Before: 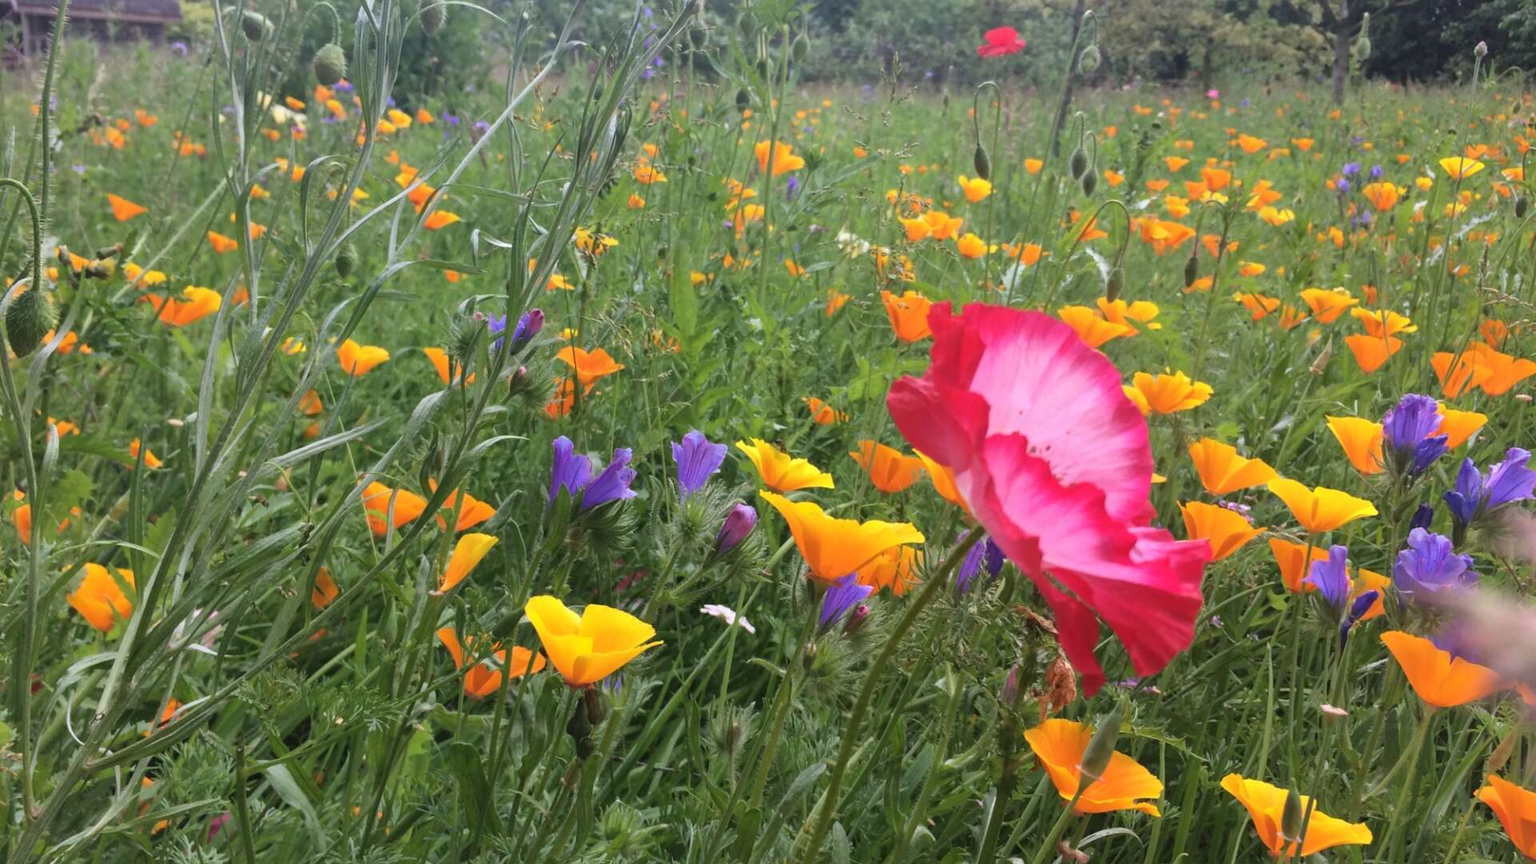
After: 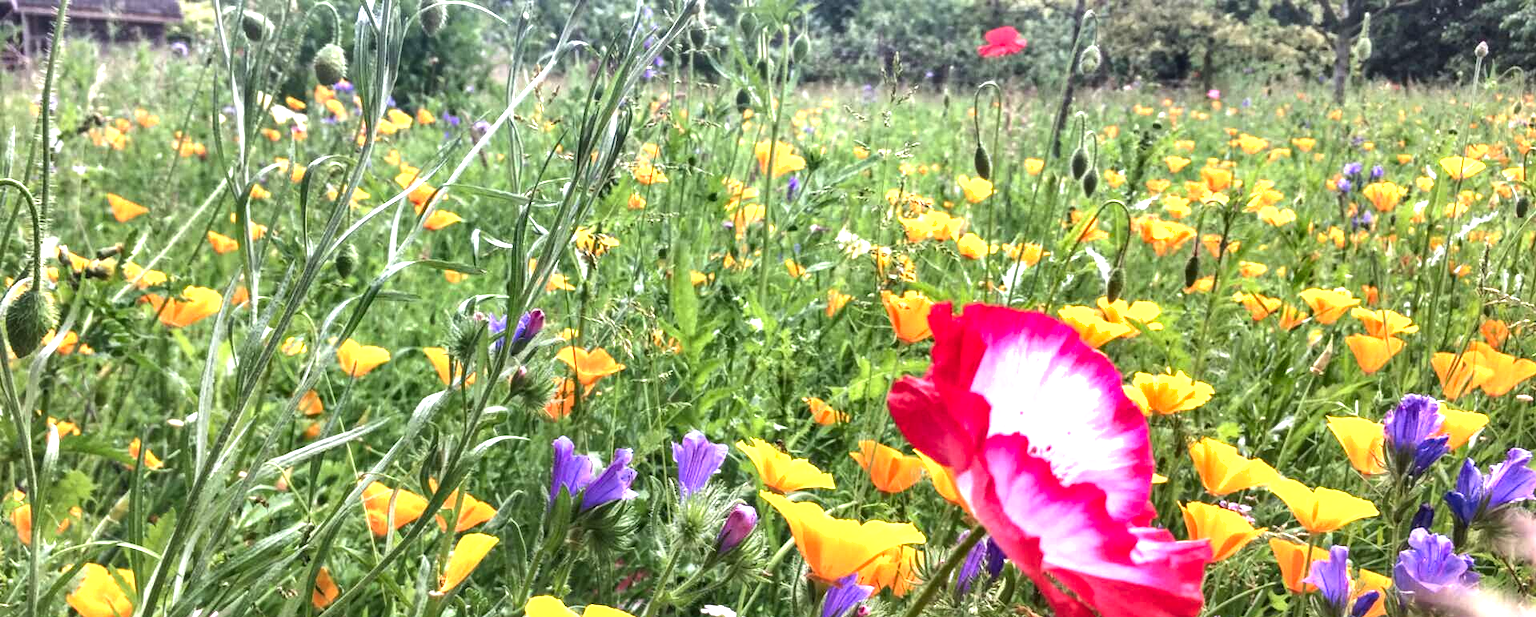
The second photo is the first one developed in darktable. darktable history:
shadows and highlights: soften with gaussian
crop: bottom 28.576%
exposure: black level correction 0, exposure 1.125 EV, compensate exposure bias true, compensate highlight preservation false
local contrast: detail 160%
